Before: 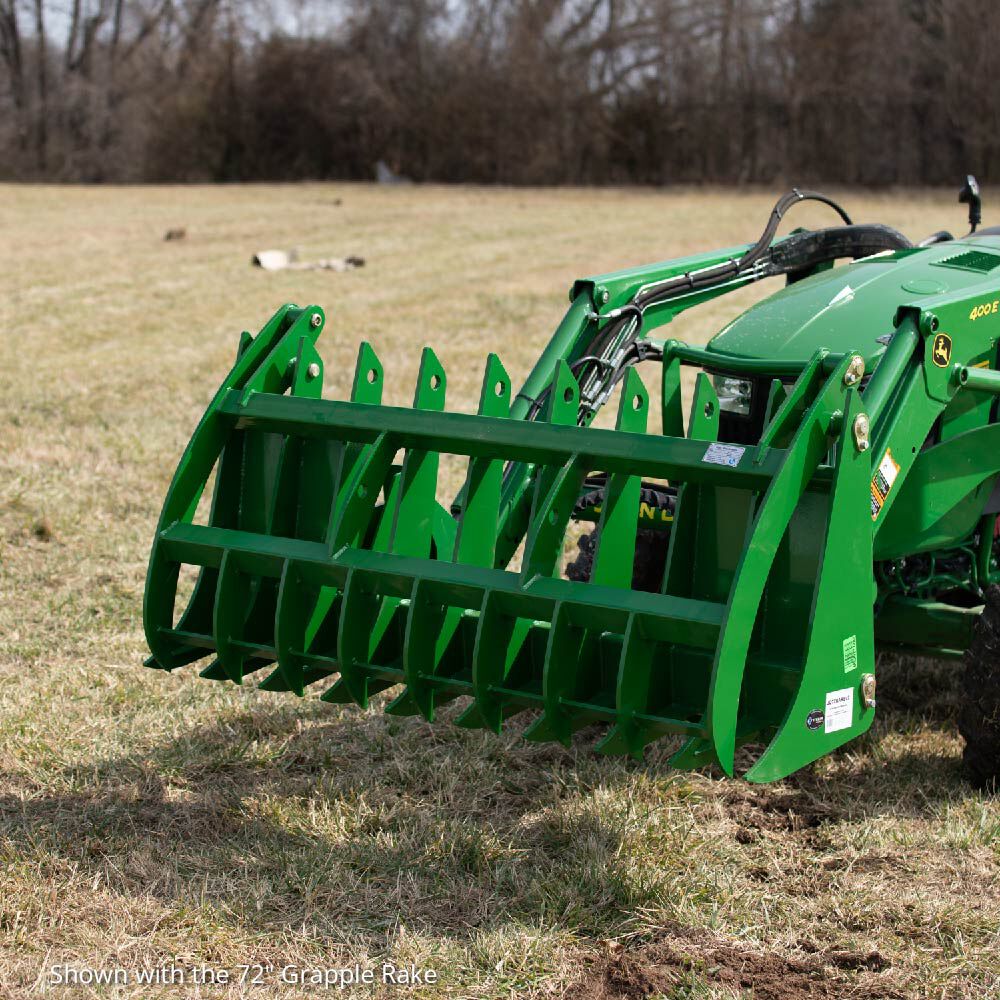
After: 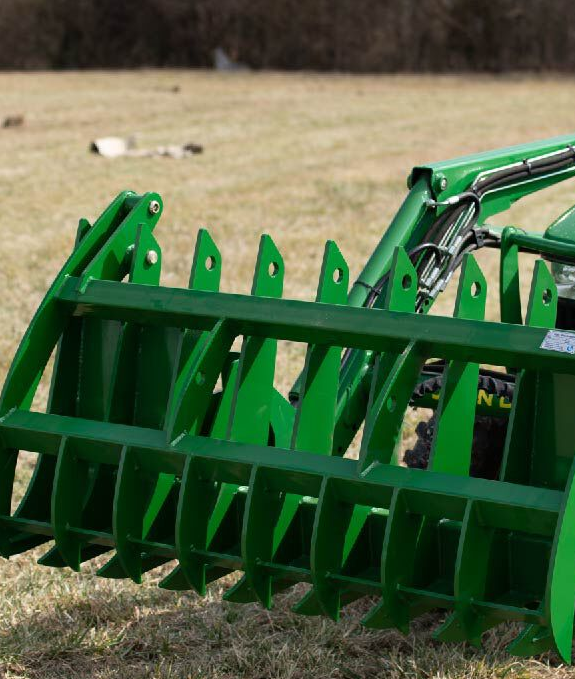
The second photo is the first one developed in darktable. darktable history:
crop: left 16.249%, top 11.301%, right 26.21%, bottom 20.736%
